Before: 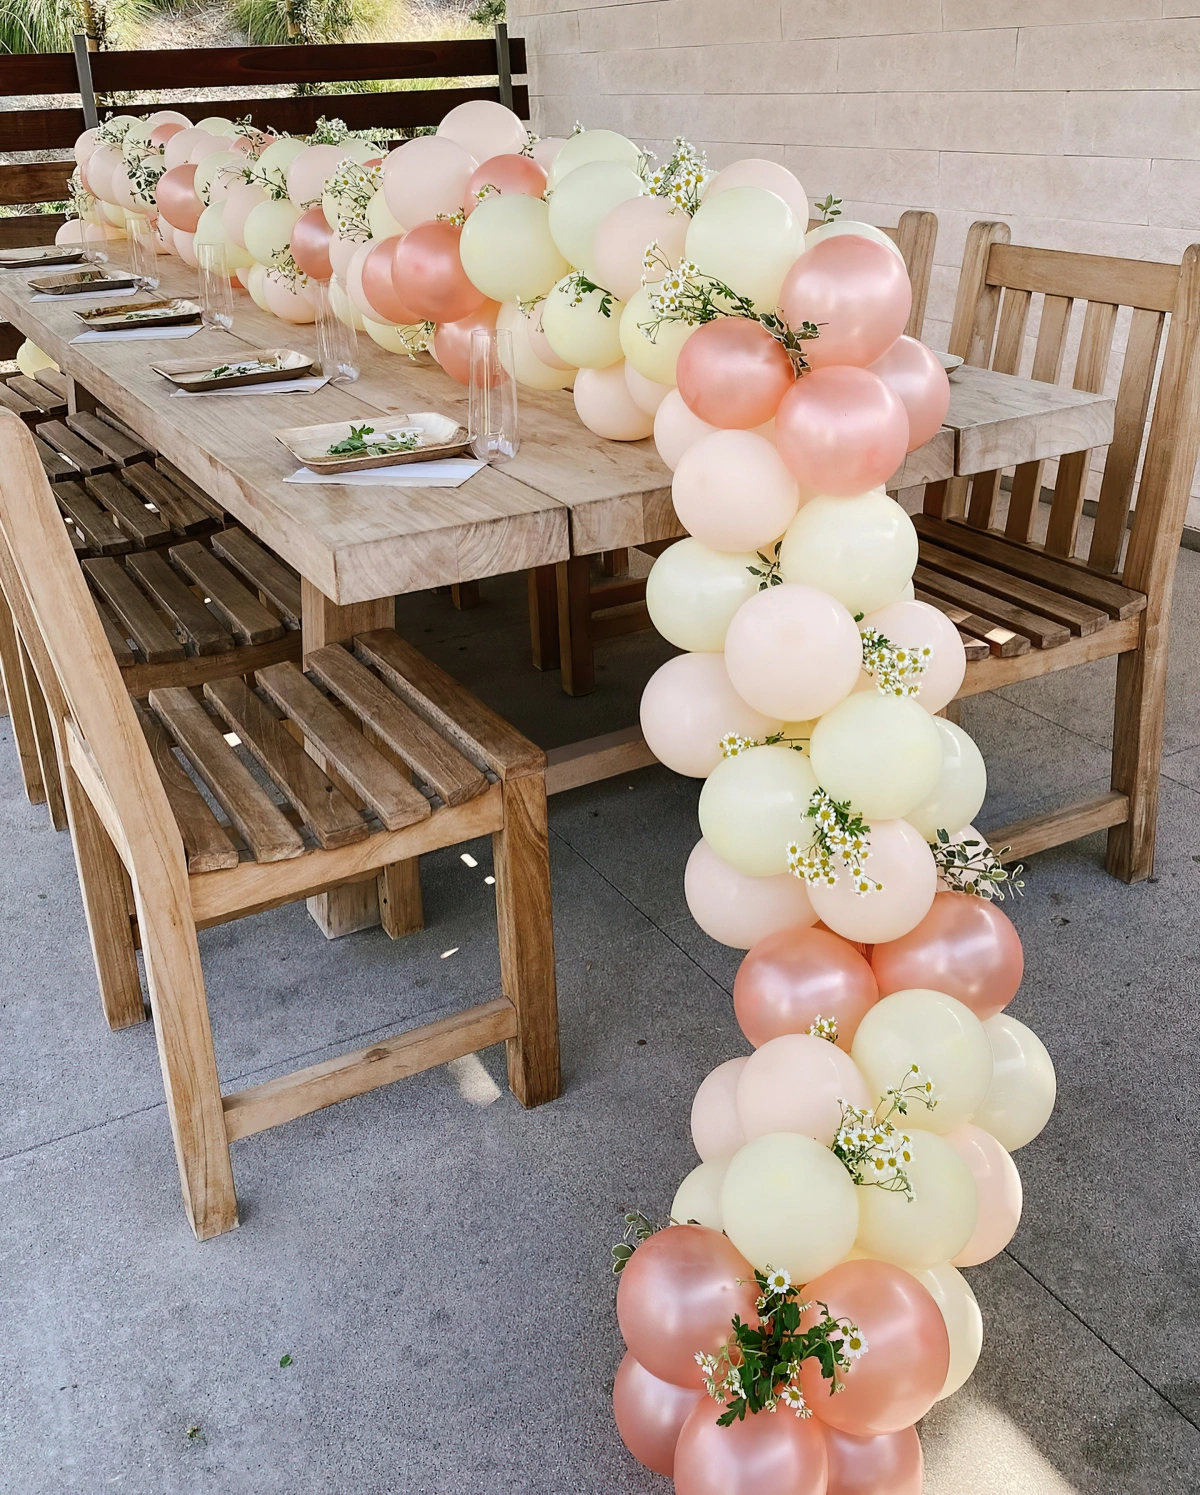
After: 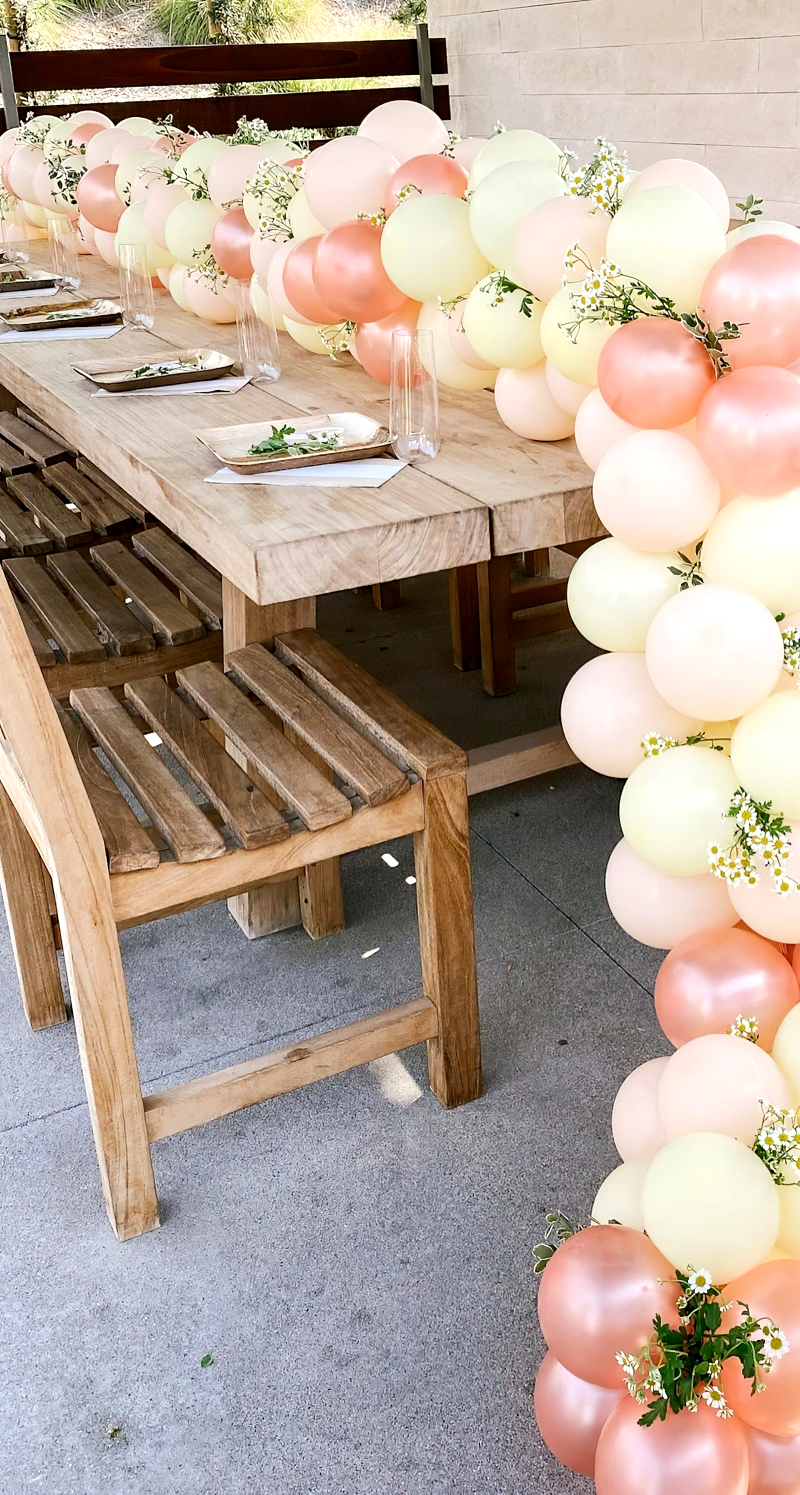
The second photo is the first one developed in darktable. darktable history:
base curve: curves: ch0 [(0, 0) (0.472, 0.508) (1, 1)]
crop and rotate: left 6.617%, right 26.717%
exposure: black level correction 0.003, exposure 0.383 EV, compensate highlight preservation false
